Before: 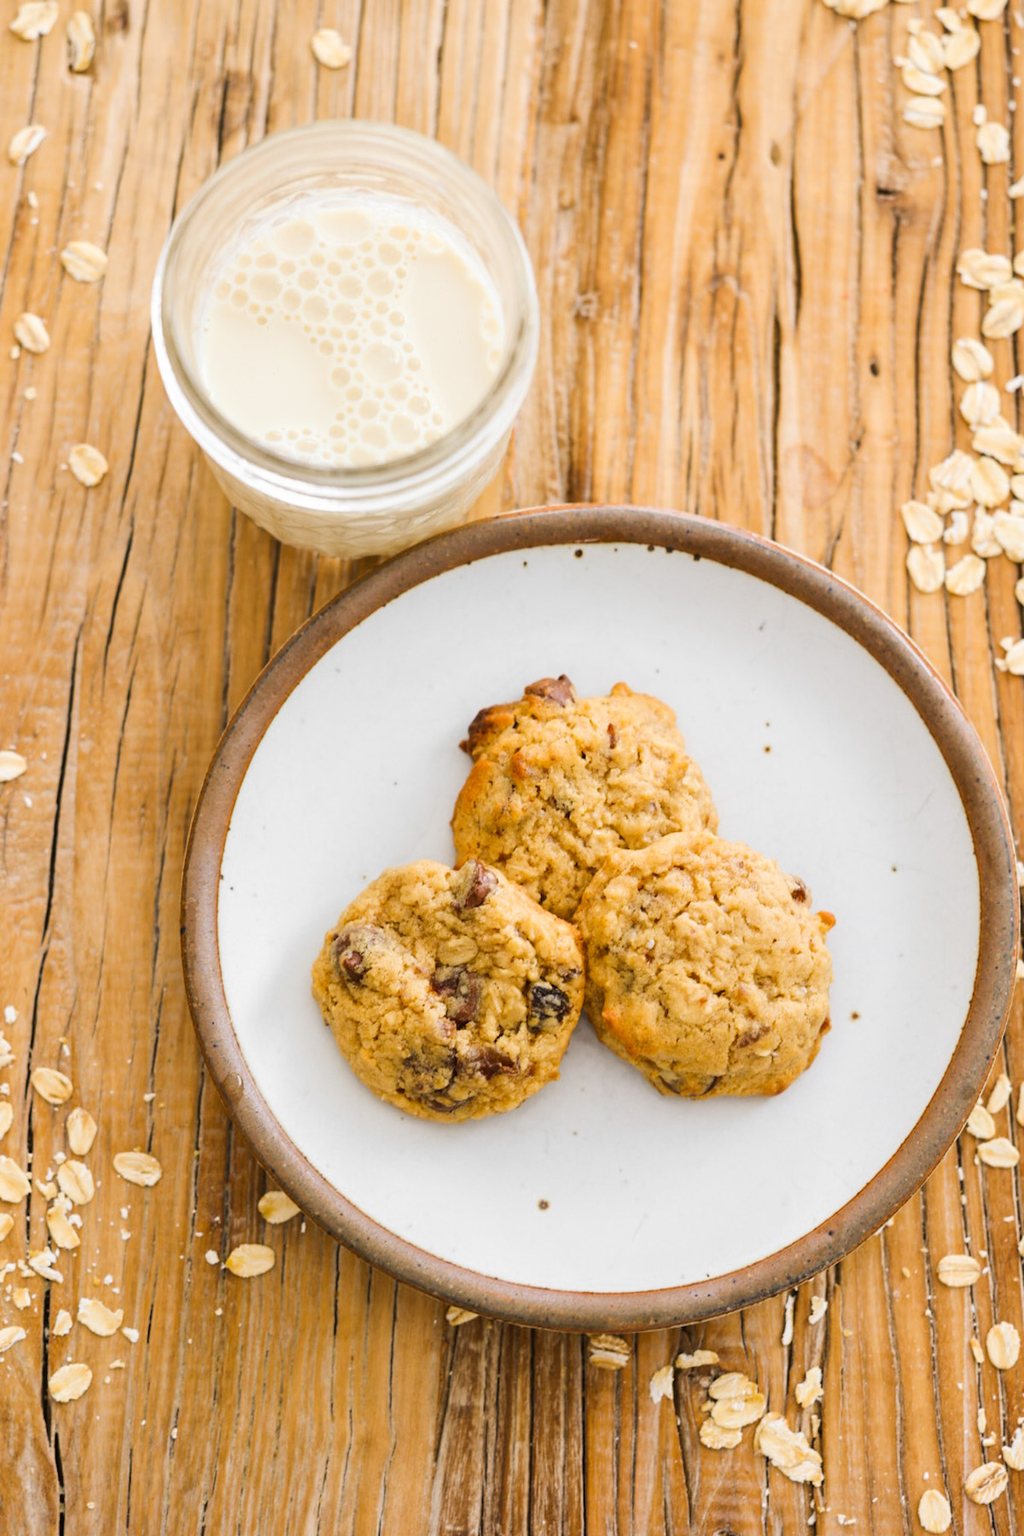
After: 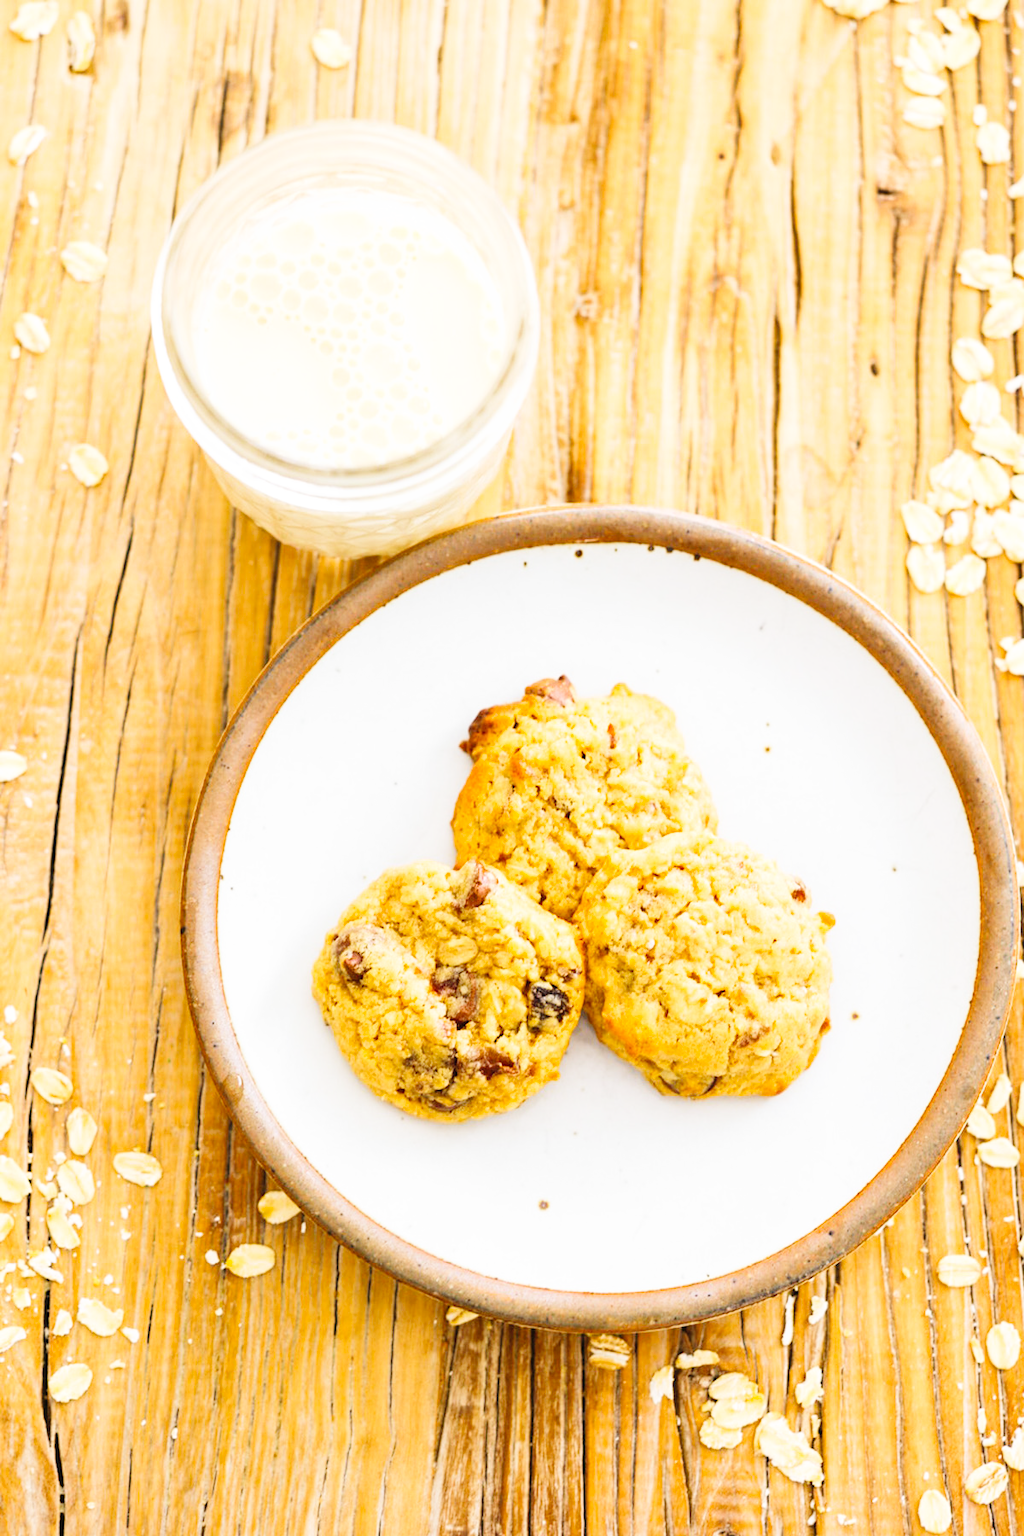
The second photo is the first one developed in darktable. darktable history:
base curve: curves: ch0 [(0, 0) (0.008, 0.007) (0.022, 0.029) (0.048, 0.089) (0.092, 0.197) (0.191, 0.399) (0.275, 0.534) (0.357, 0.65) (0.477, 0.78) (0.542, 0.833) (0.799, 0.973) (1, 1)], preserve colors none
contrast brightness saturation: contrast 0.03, brightness 0.06, saturation 0.13
color balance rgb: global vibrance 6.81%, saturation formula JzAzBz (2021)
